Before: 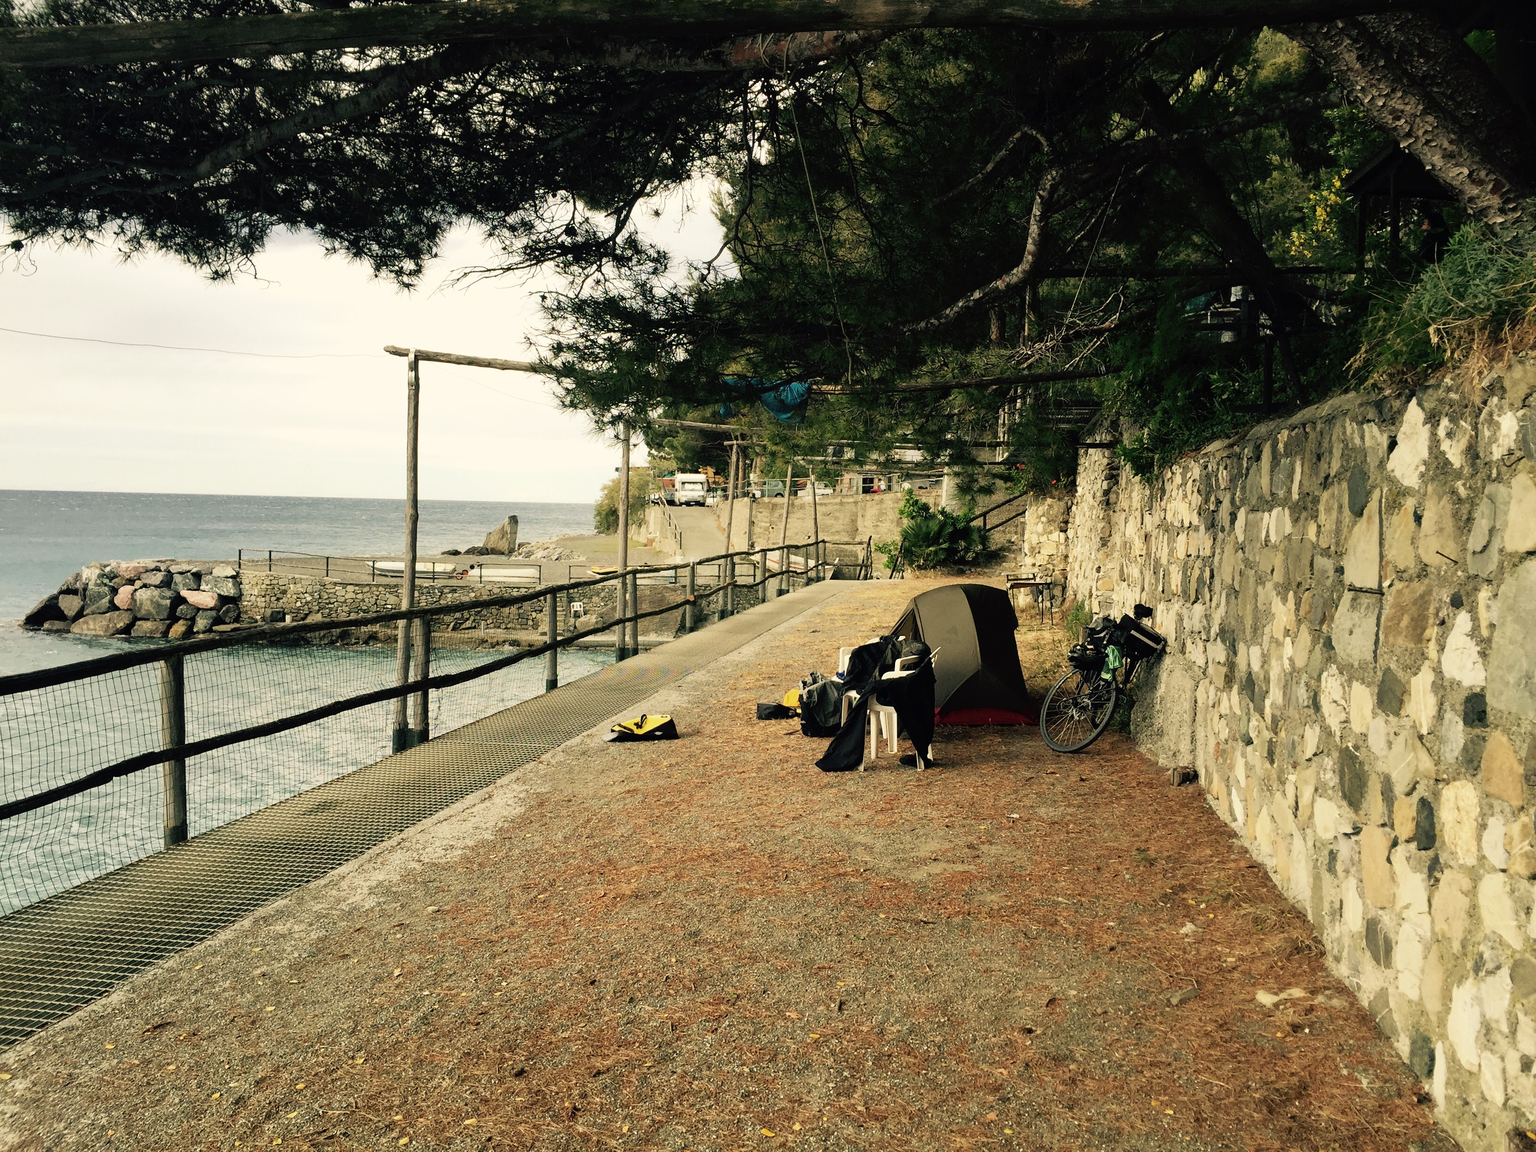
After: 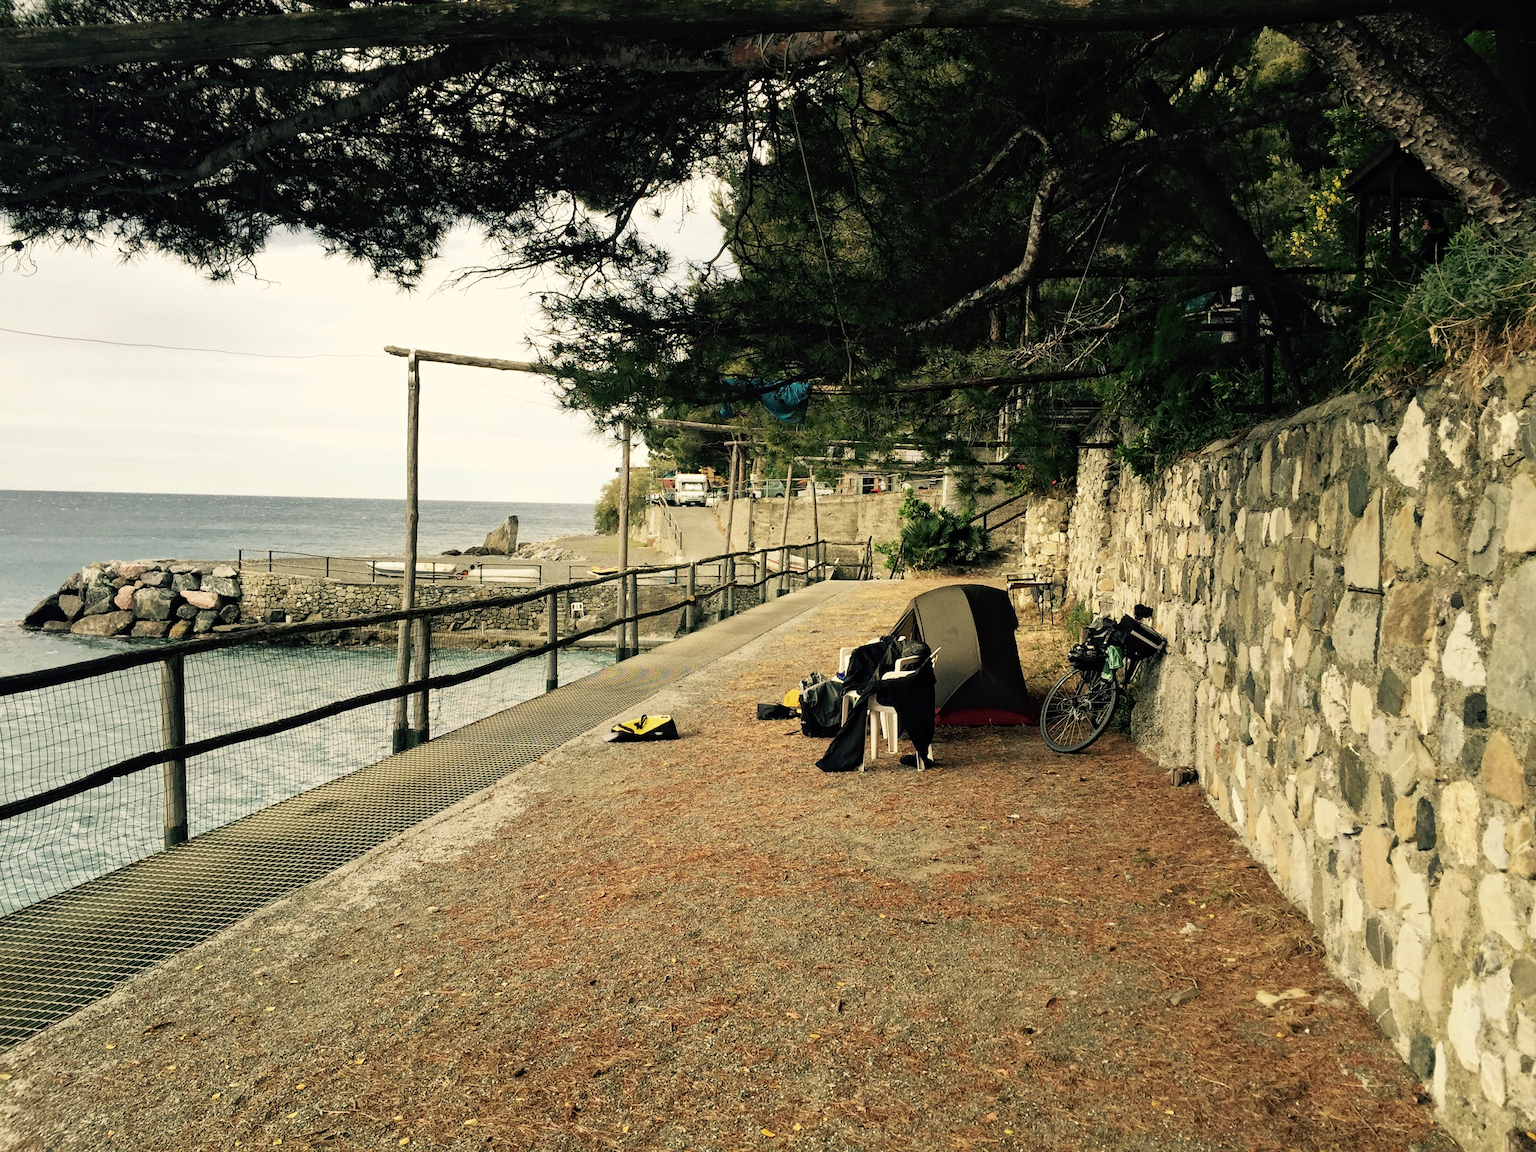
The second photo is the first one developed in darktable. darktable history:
local contrast: mode bilateral grid, contrast 28, coarseness 16, detail 115%, midtone range 0.2
grain: coarseness 0.09 ISO, strength 16.61%
